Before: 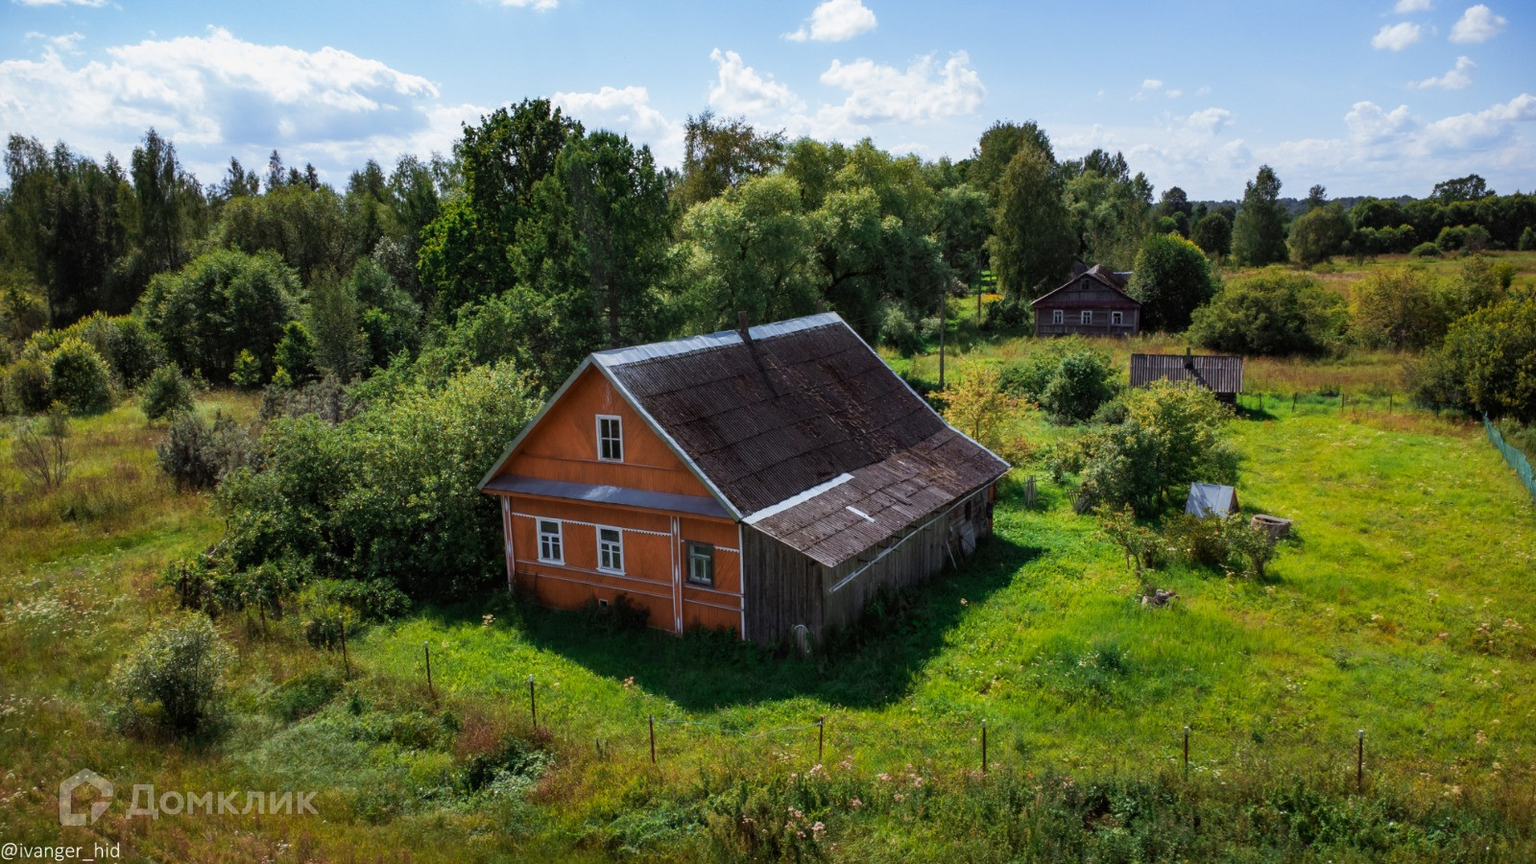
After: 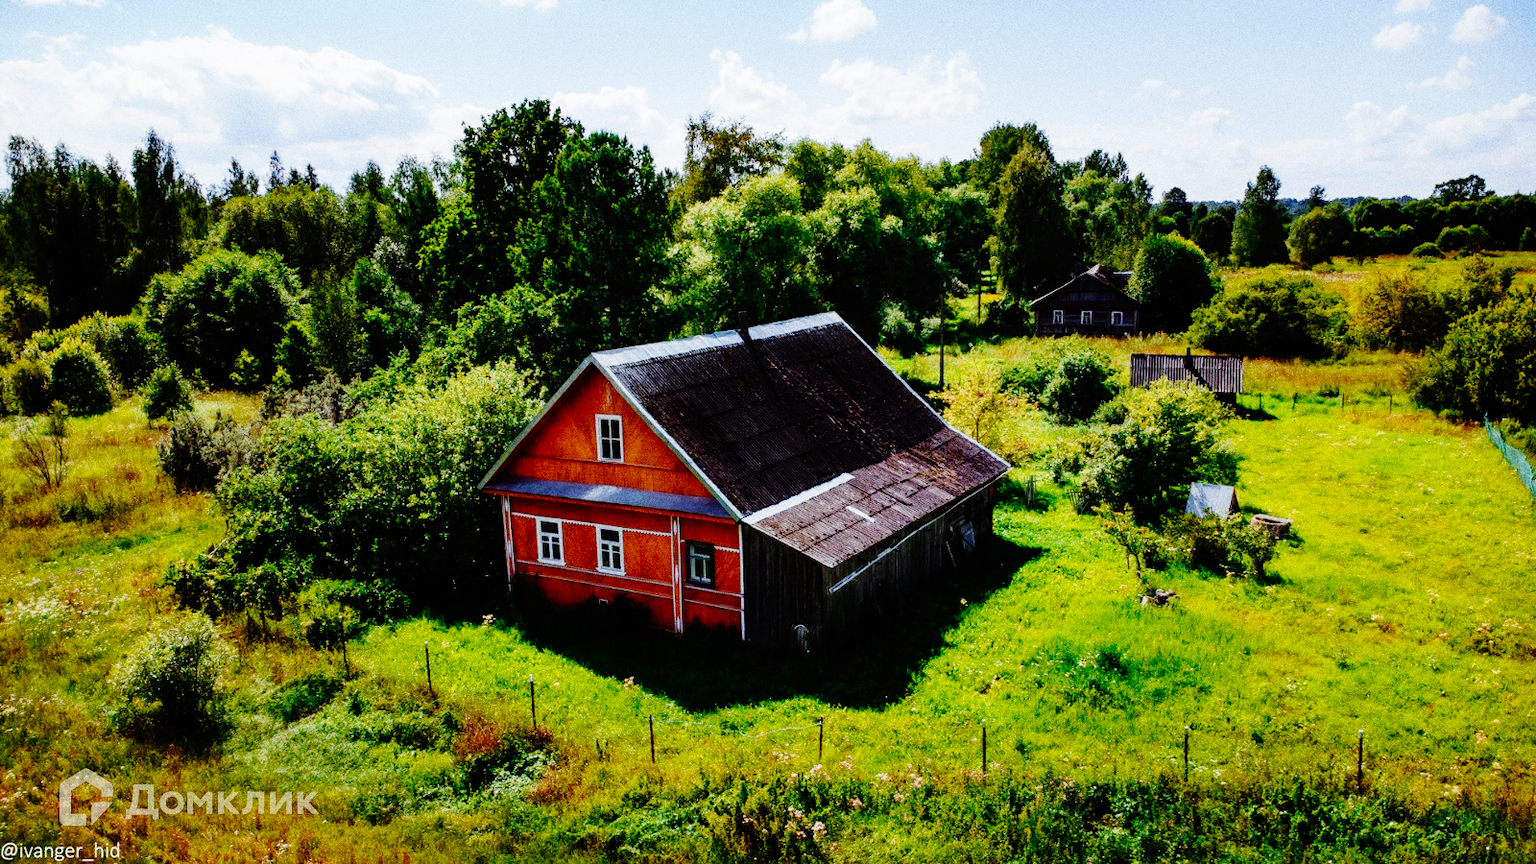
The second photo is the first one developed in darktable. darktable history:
base curve: curves: ch0 [(0, 0) (0.036, 0.01) (0.123, 0.254) (0.258, 0.504) (0.507, 0.748) (1, 1)], preserve colors none
grain: coarseness 0.09 ISO, strength 40%
